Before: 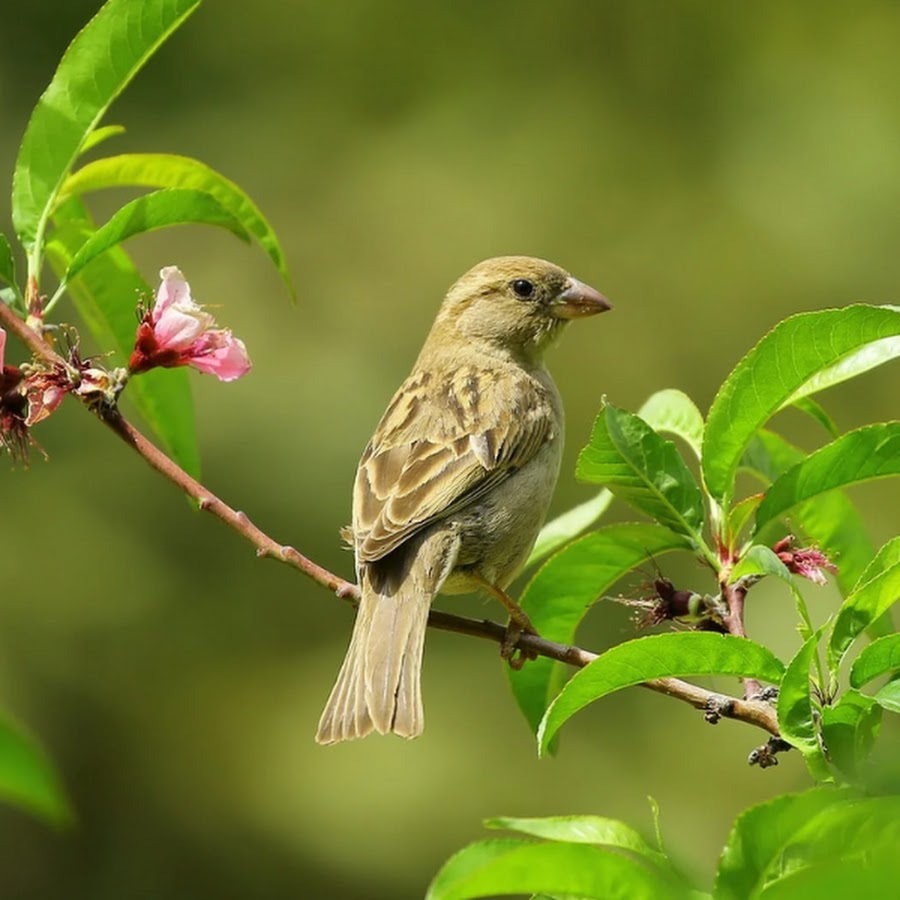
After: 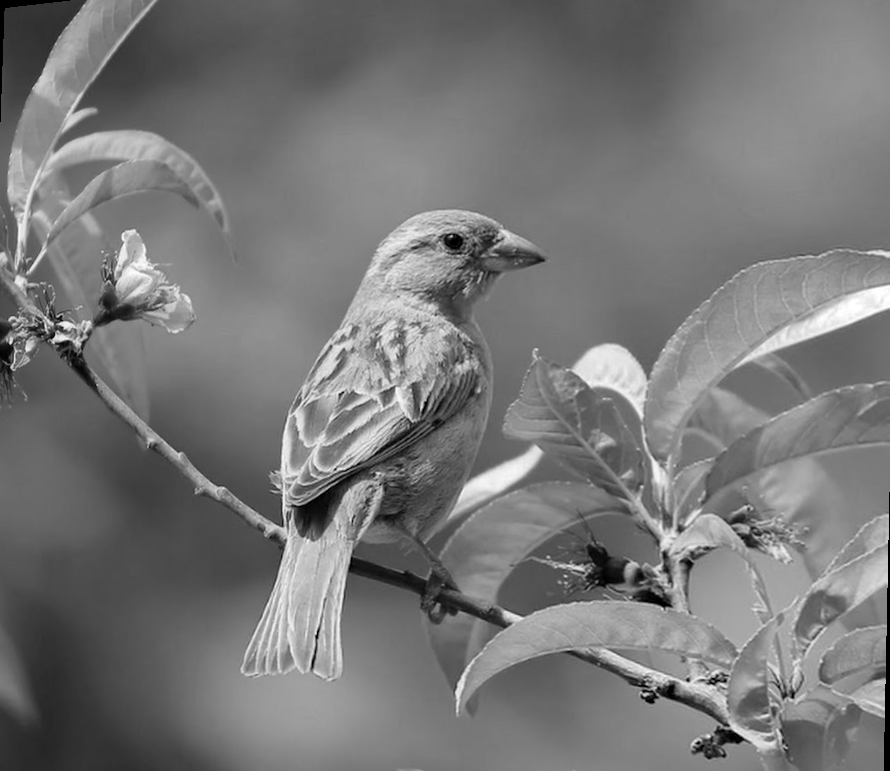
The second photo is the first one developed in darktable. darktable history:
exposure: exposure -0.064 EV, compensate highlight preservation false
rotate and perspective: rotation 1.69°, lens shift (vertical) -0.023, lens shift (horizontal) -0.291, crop left 0.025, crop right 0.988, crop top 0.092, crop bottom 0.842
monochrome: a -3.63, b -0.465
base curve: curves: ch0 [(0, 0) (0.297, 0.298) (1, 1)], preserve colors none
haze removal: compatibility mode true, adaptive false
